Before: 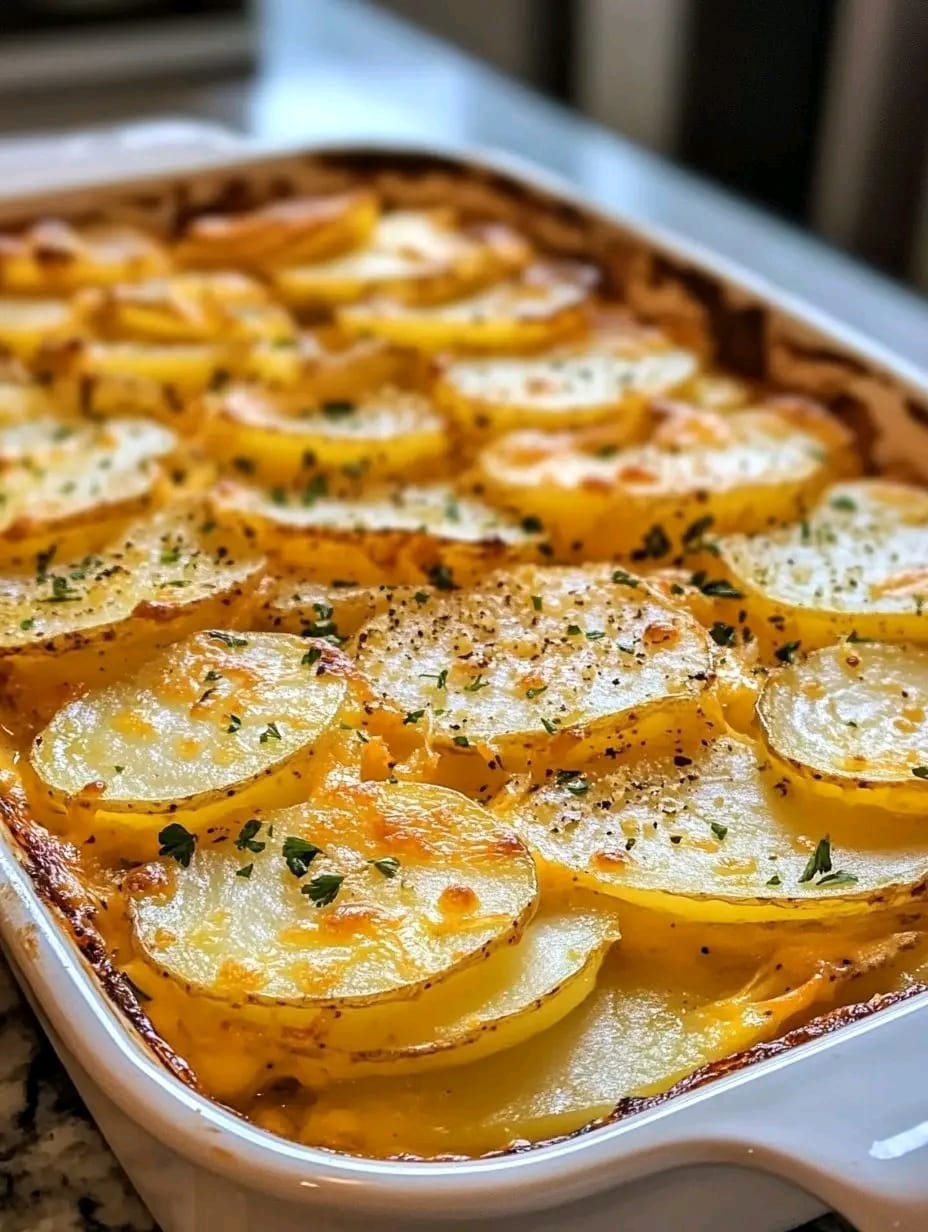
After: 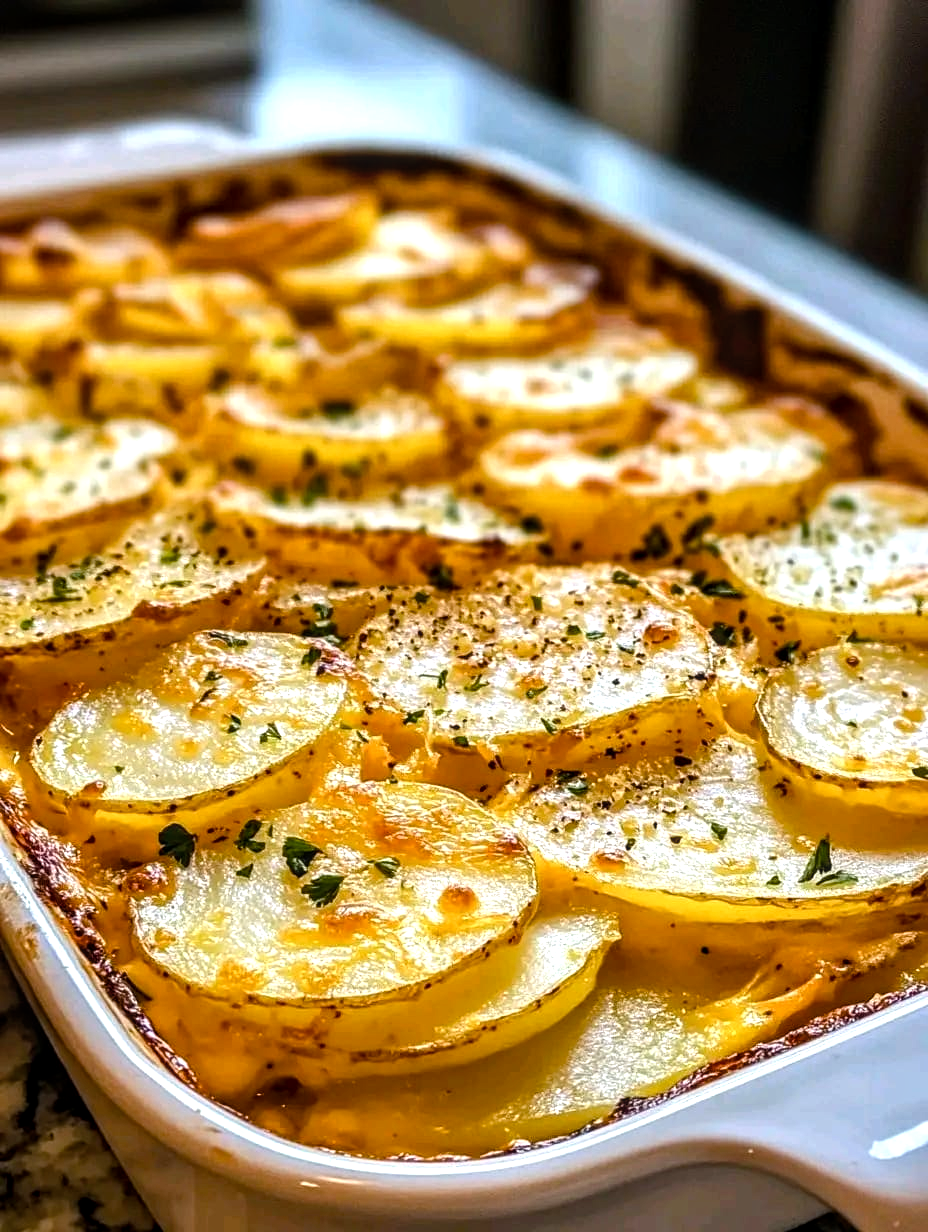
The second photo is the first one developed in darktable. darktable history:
color balance rgb: shadows lift › luminance -20%, power › hue 72.24°, highlights gain › luminance 15%, global offset › hue 171.6°, perceptual saturation grading › global saturation 14.09%, perceptual saturation grading › highlights -25%, perceptual saturation grading › shadows 25%, global vibrance 25%, contrast 10%
local contrast: on, module defaults
